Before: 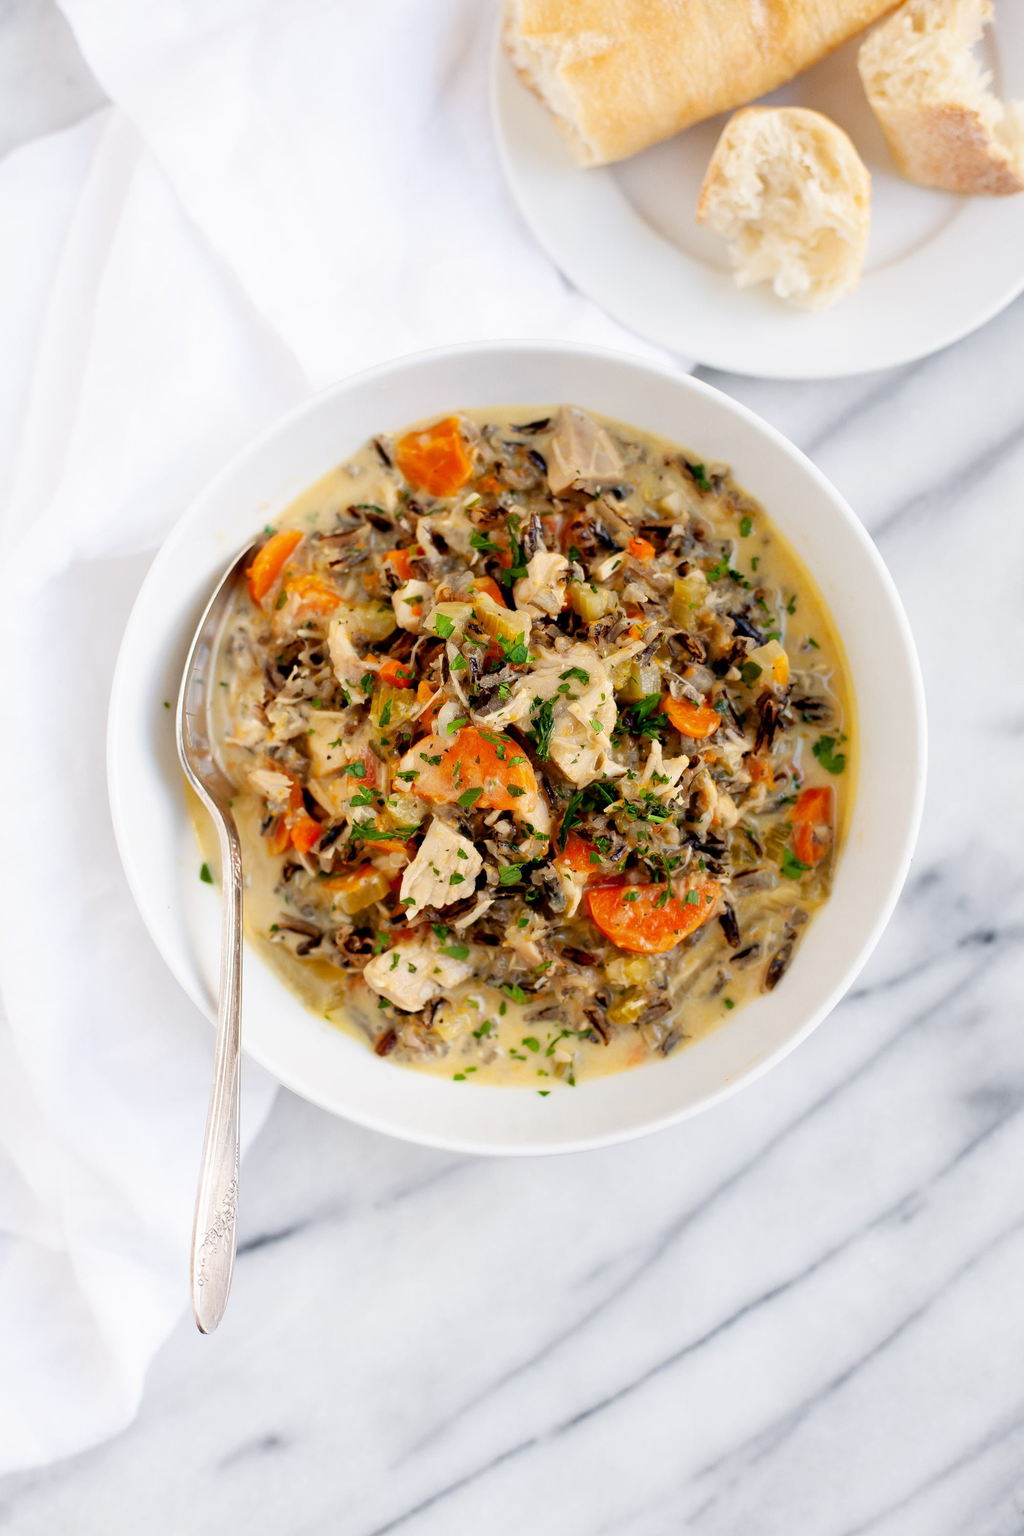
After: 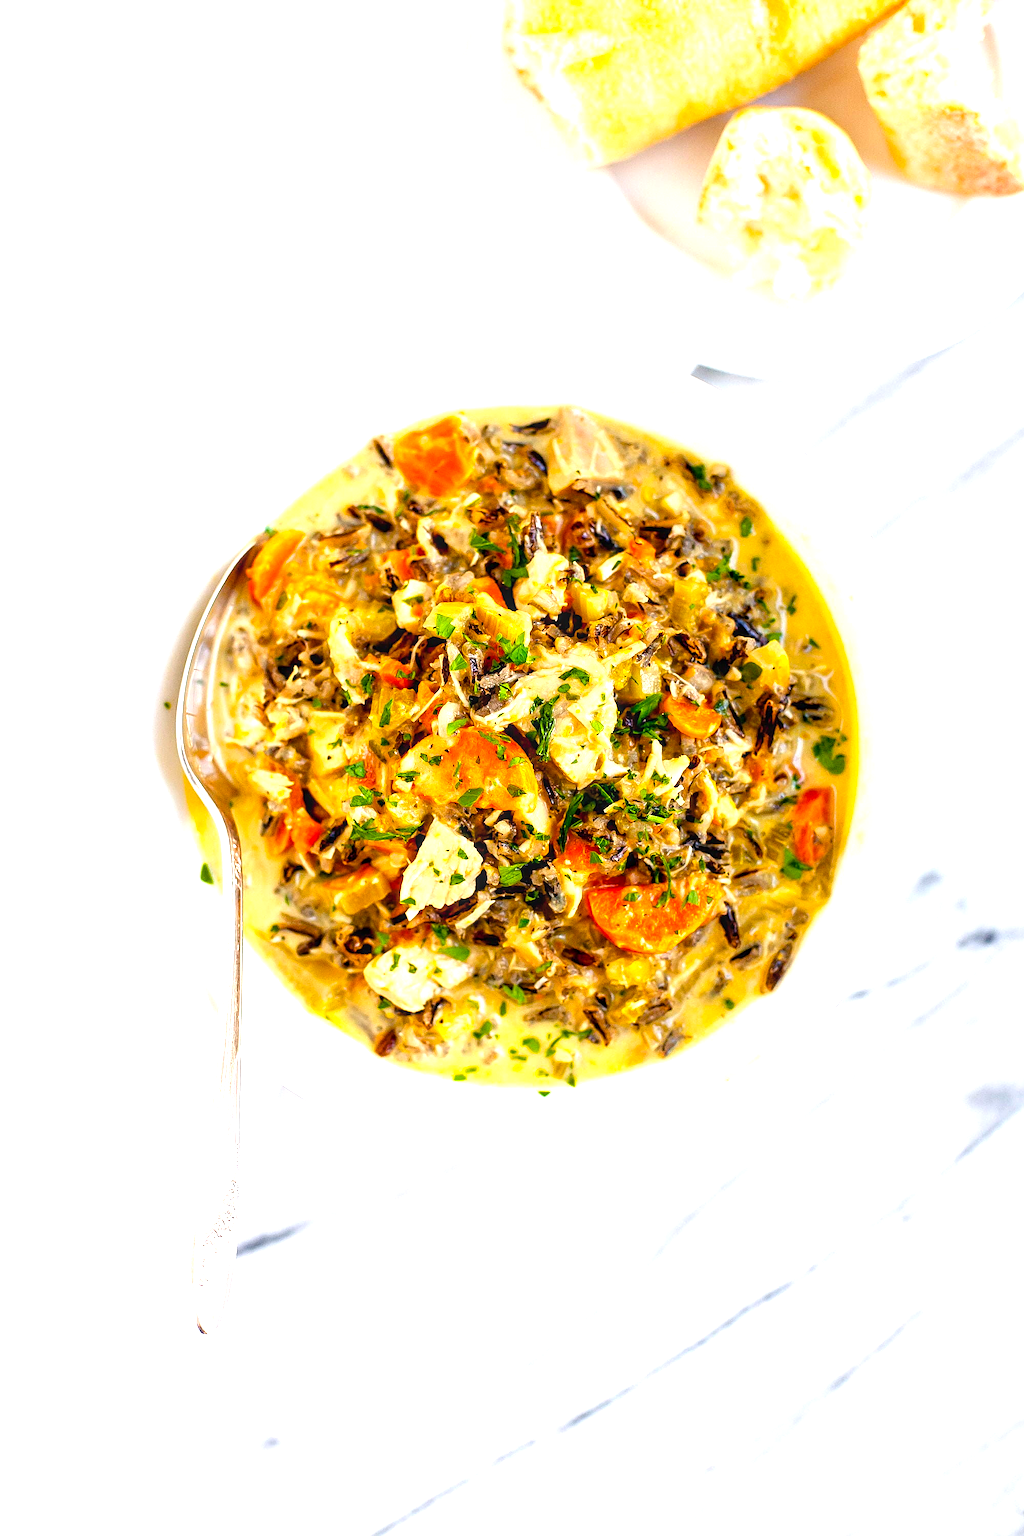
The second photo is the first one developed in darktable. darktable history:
exposure: black level correction 0, exposure 1 EV, compensate exposure bias true, compensate highlight preservation false
local contrast: on, module defaults
sharpen: on, module defaults
color balance rgb: linear chroma grading › global chroma 15%, perceptual saturation grading › global saturation 30%
